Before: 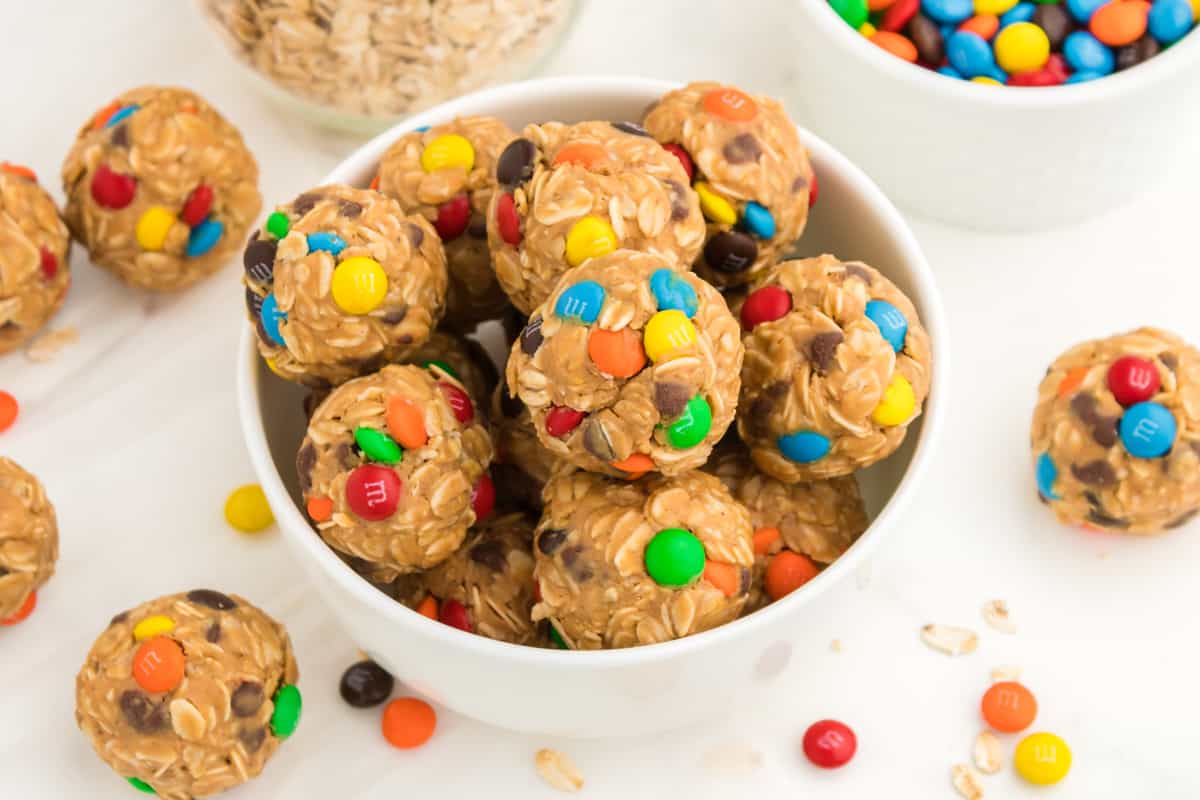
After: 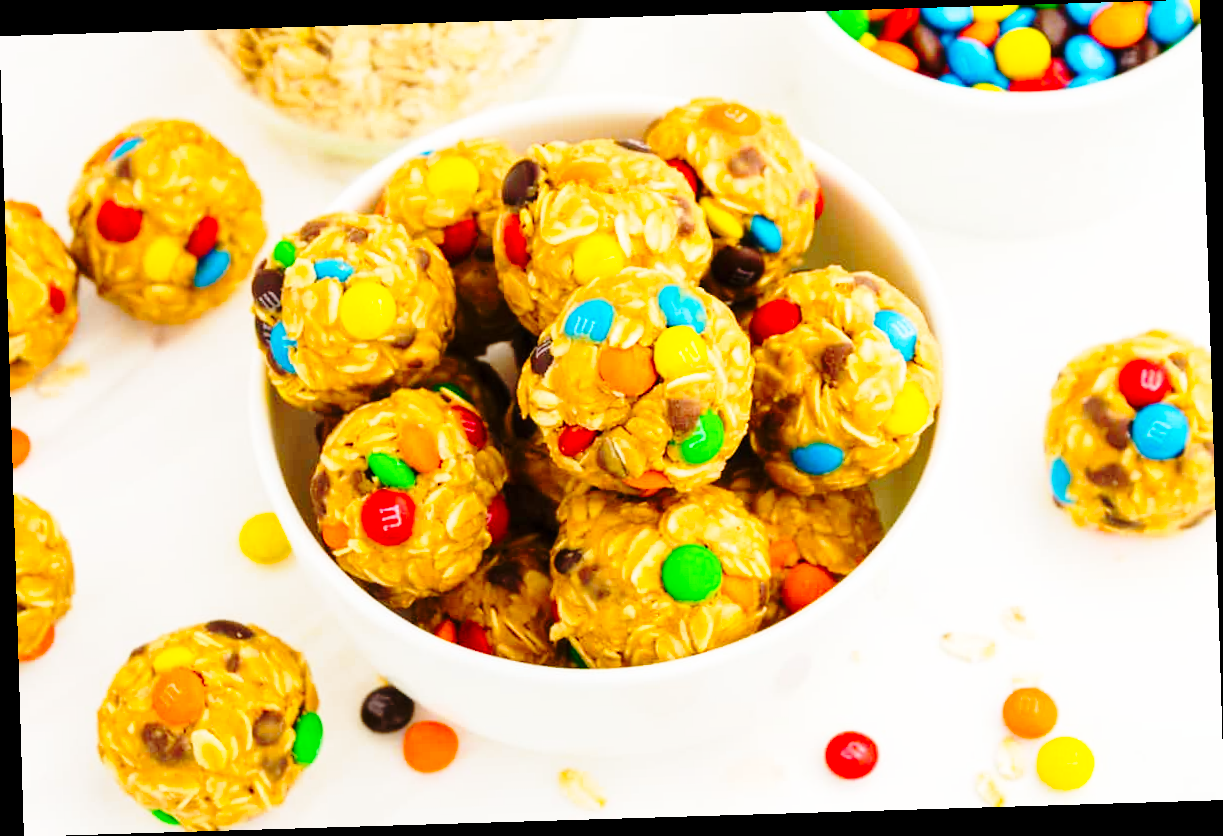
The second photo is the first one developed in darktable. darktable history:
base curve: curves: ch0 [(0, 0) (0.04, 0.03) (0.133, 0.232) (0.448, 0.748) (0.843, 0.968) (1, 1)], preserve colors none
color balance rgb: perceptual saturation grading › global saturation 25%, global vibrance 20%
rotate and perspective: rotation -1.75°, automatic cropping off
